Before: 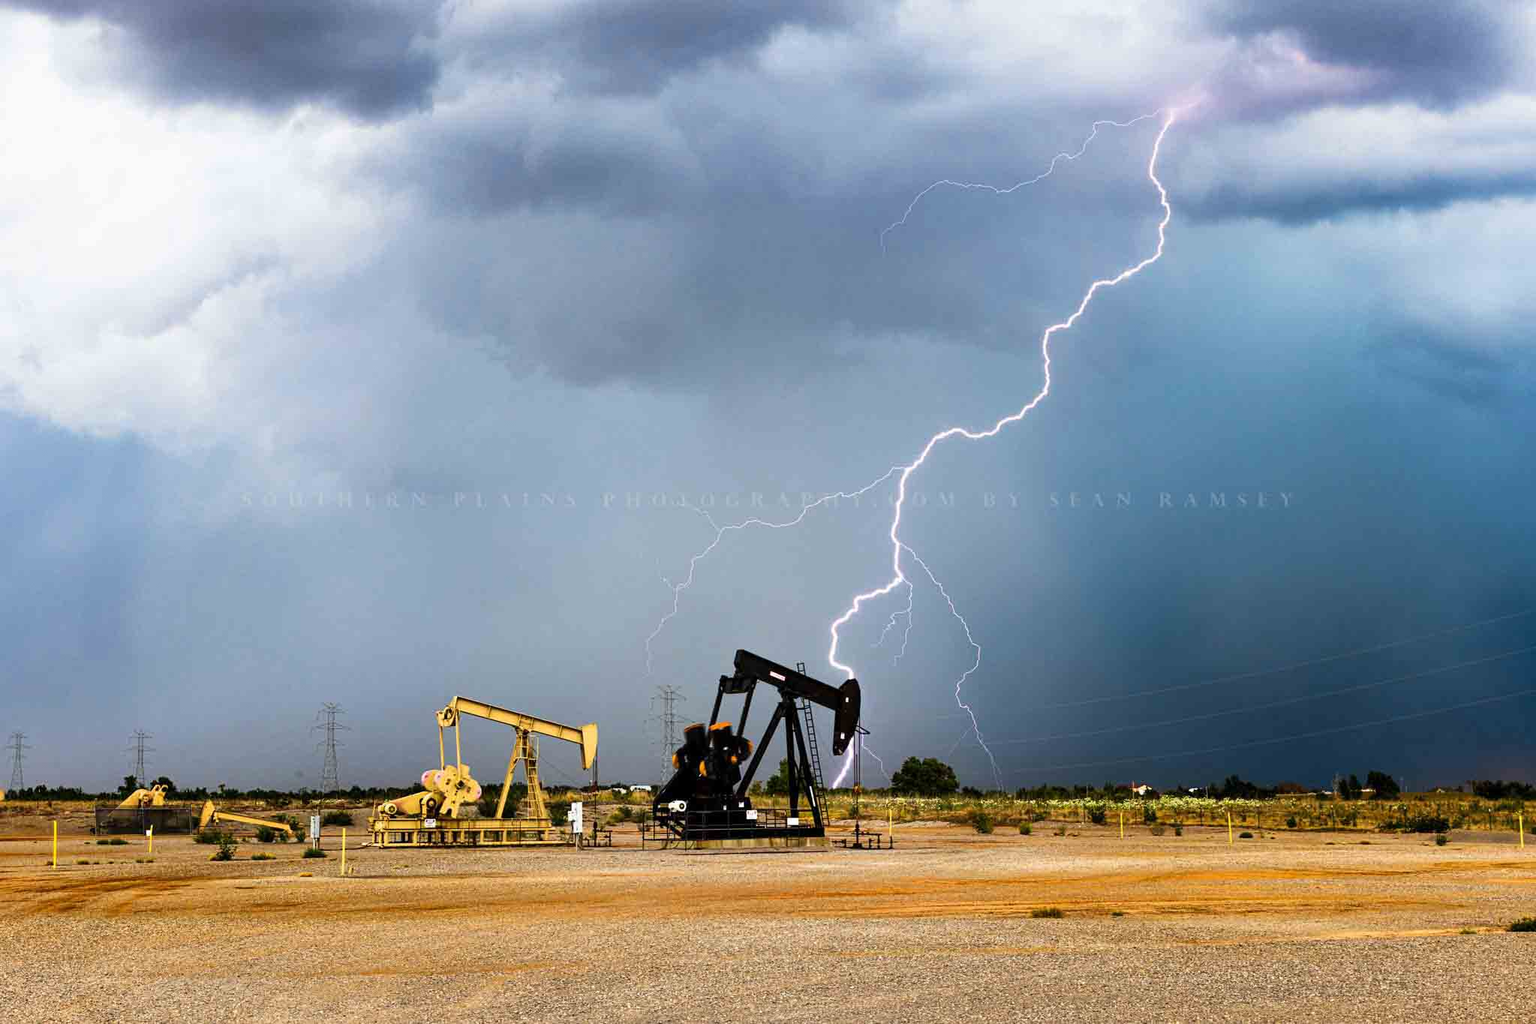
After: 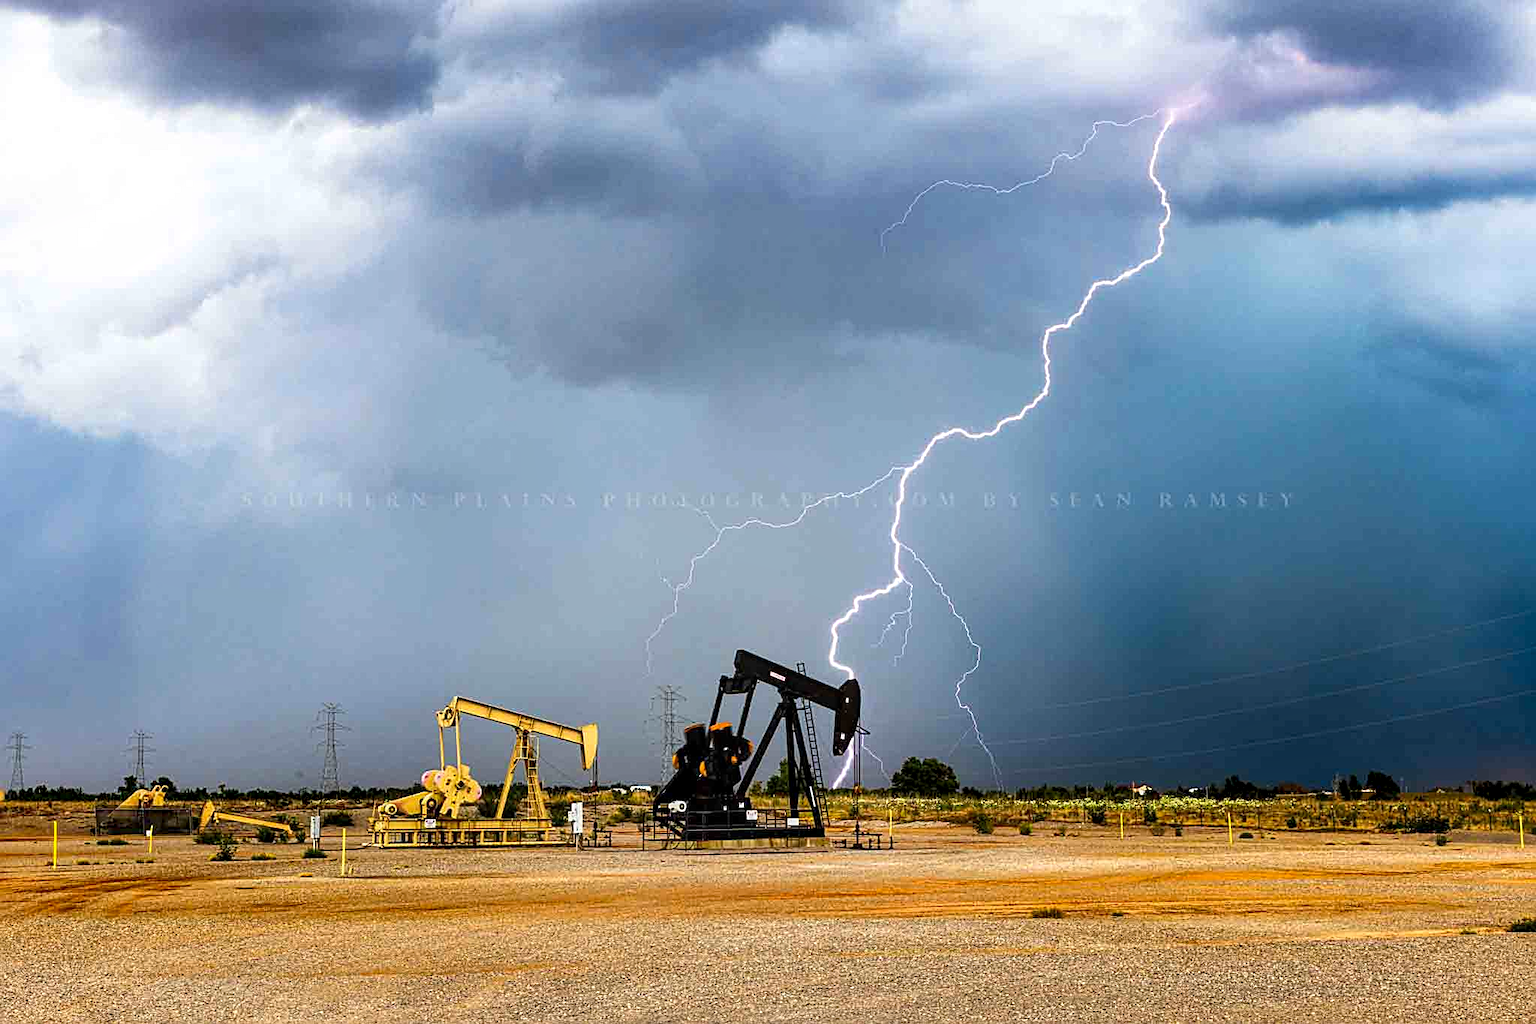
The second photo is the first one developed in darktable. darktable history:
local contrast: on, module defaults
contrast brightness saturation: saturation 0.13
sharpen: on, module defaults
